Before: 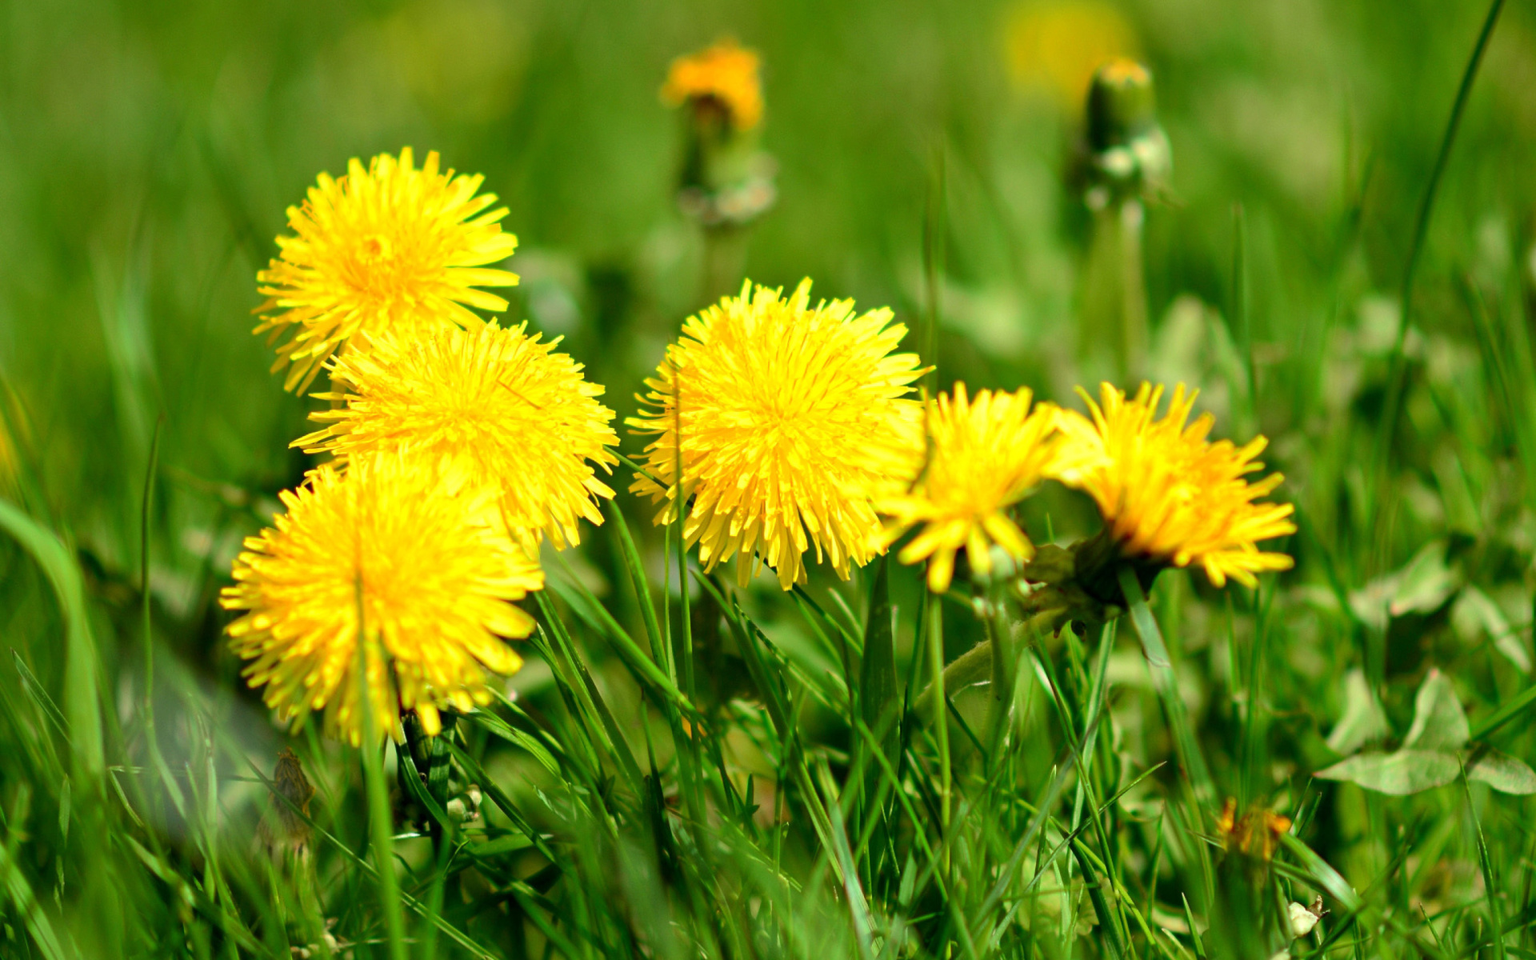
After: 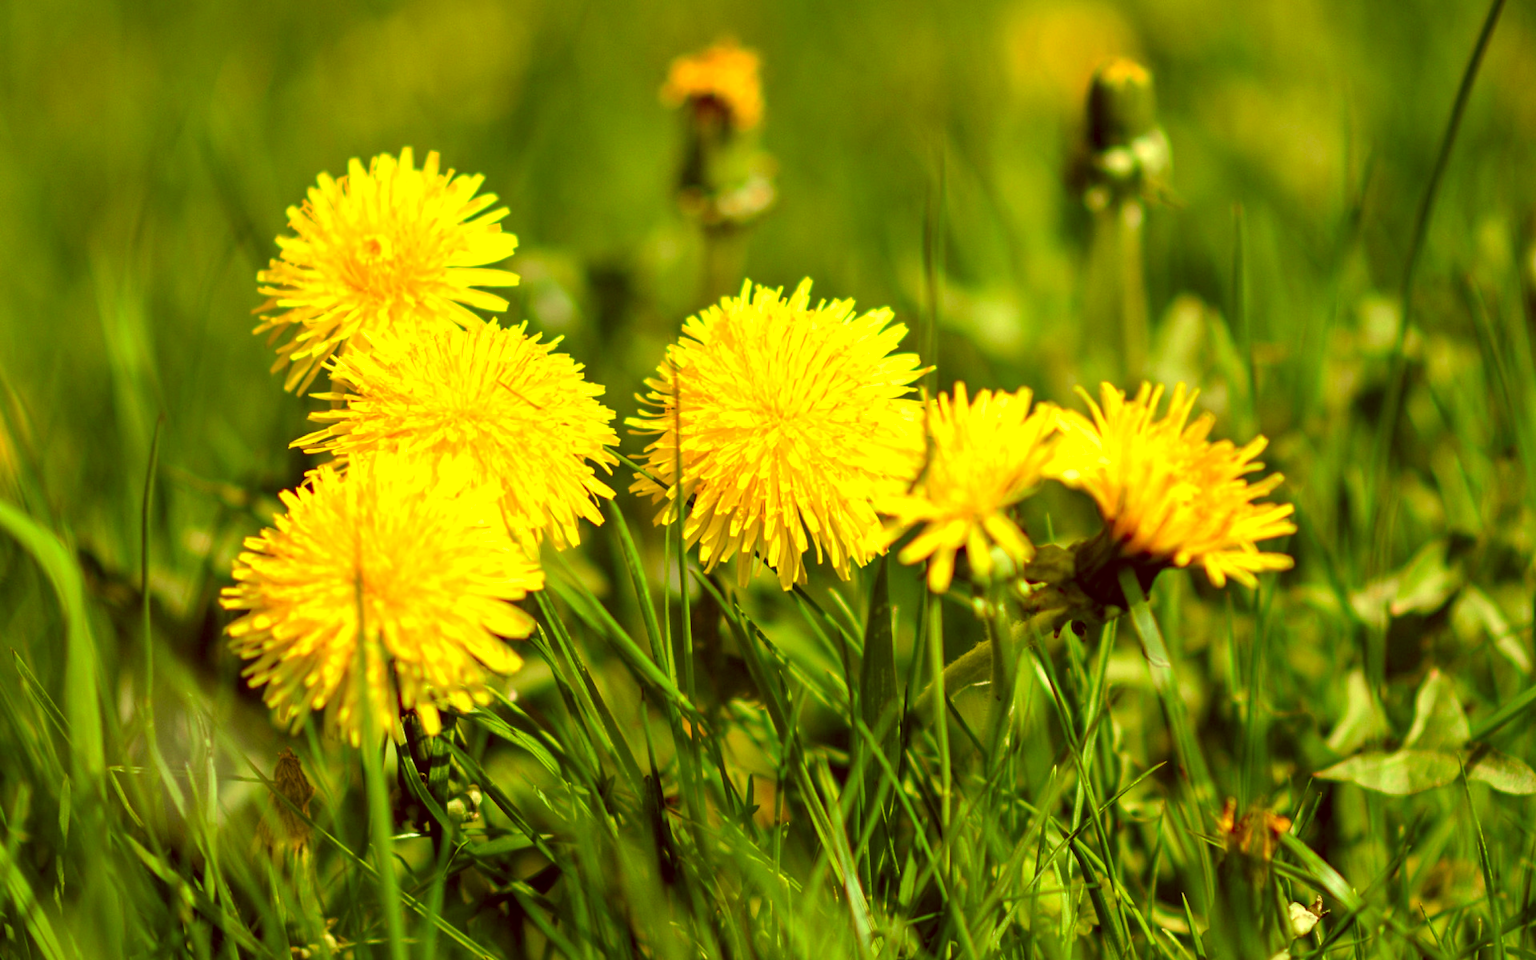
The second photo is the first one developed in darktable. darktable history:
local contrast: detail 130%
color correction: highlights a* 1.12, highlights b* 24.26, shadows a* 15.58, shadows b* 24.26
